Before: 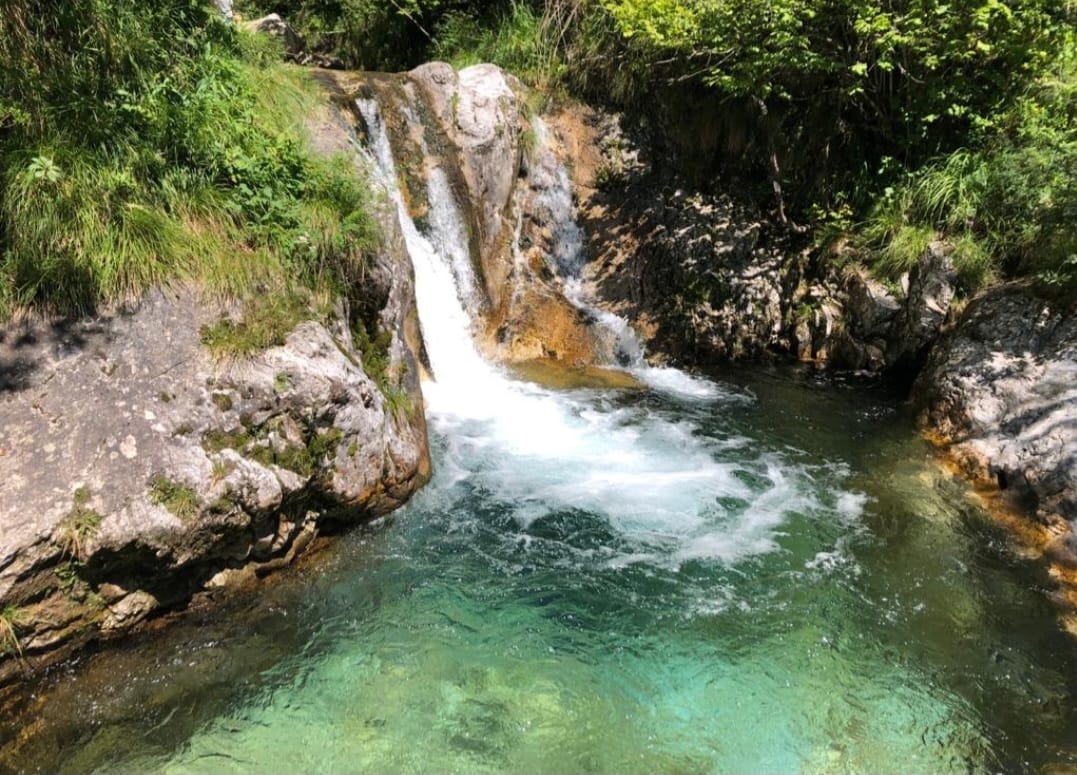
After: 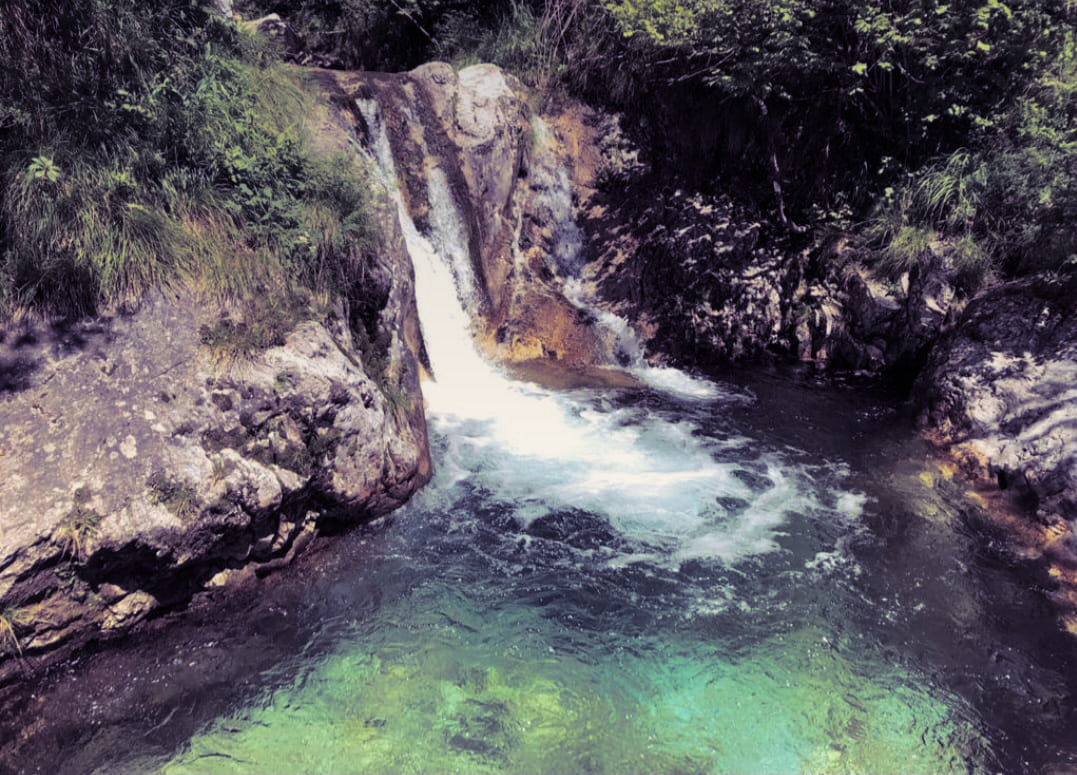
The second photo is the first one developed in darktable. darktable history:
split-toning: shadows › hue 255.6°, shadows › saturation 0.66, highlights › hue 43.2°, highlights › saturation 0.68, balance -50.1
graduated density: on, module defaults
